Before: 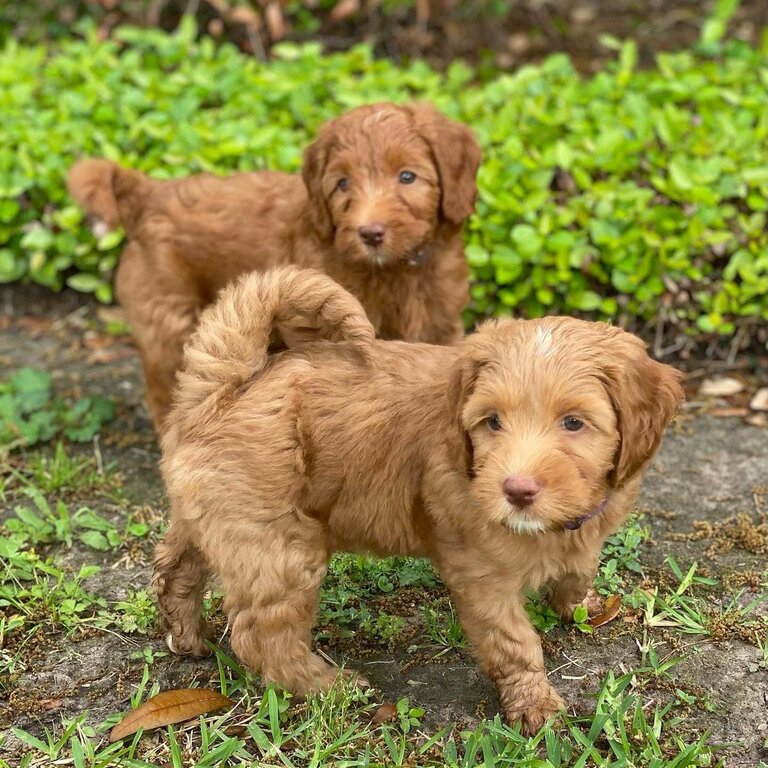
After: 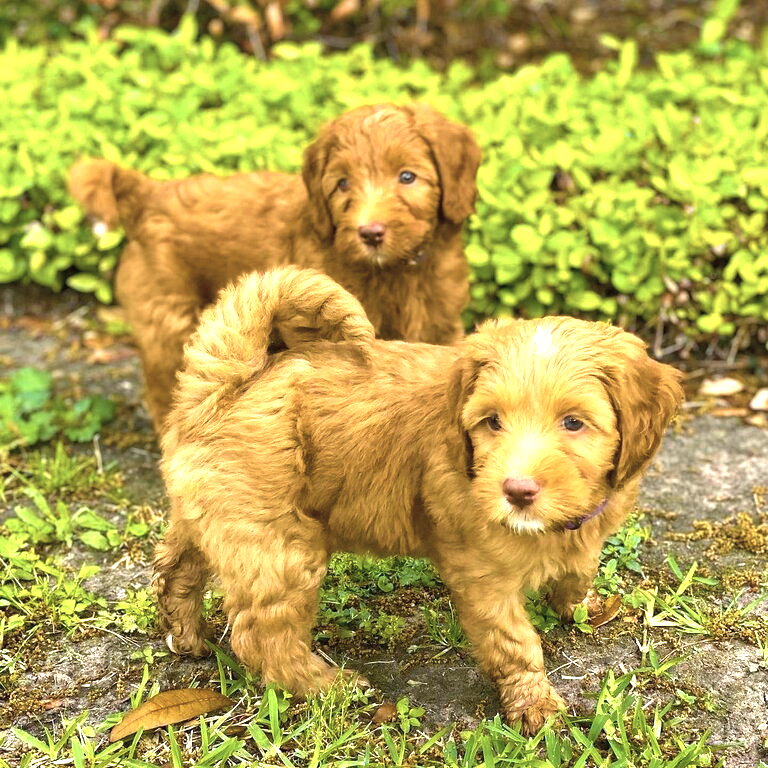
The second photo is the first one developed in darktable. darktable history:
color correction: saturation 0.57
rotate and perspective: automatic cropping off
color balance rgb: linear chroma grading › global chroma 25%, perceptual saturation grading › global saturation 40%, perceptual brilliance grading › global brilliance 30%, global vibrance 40%
